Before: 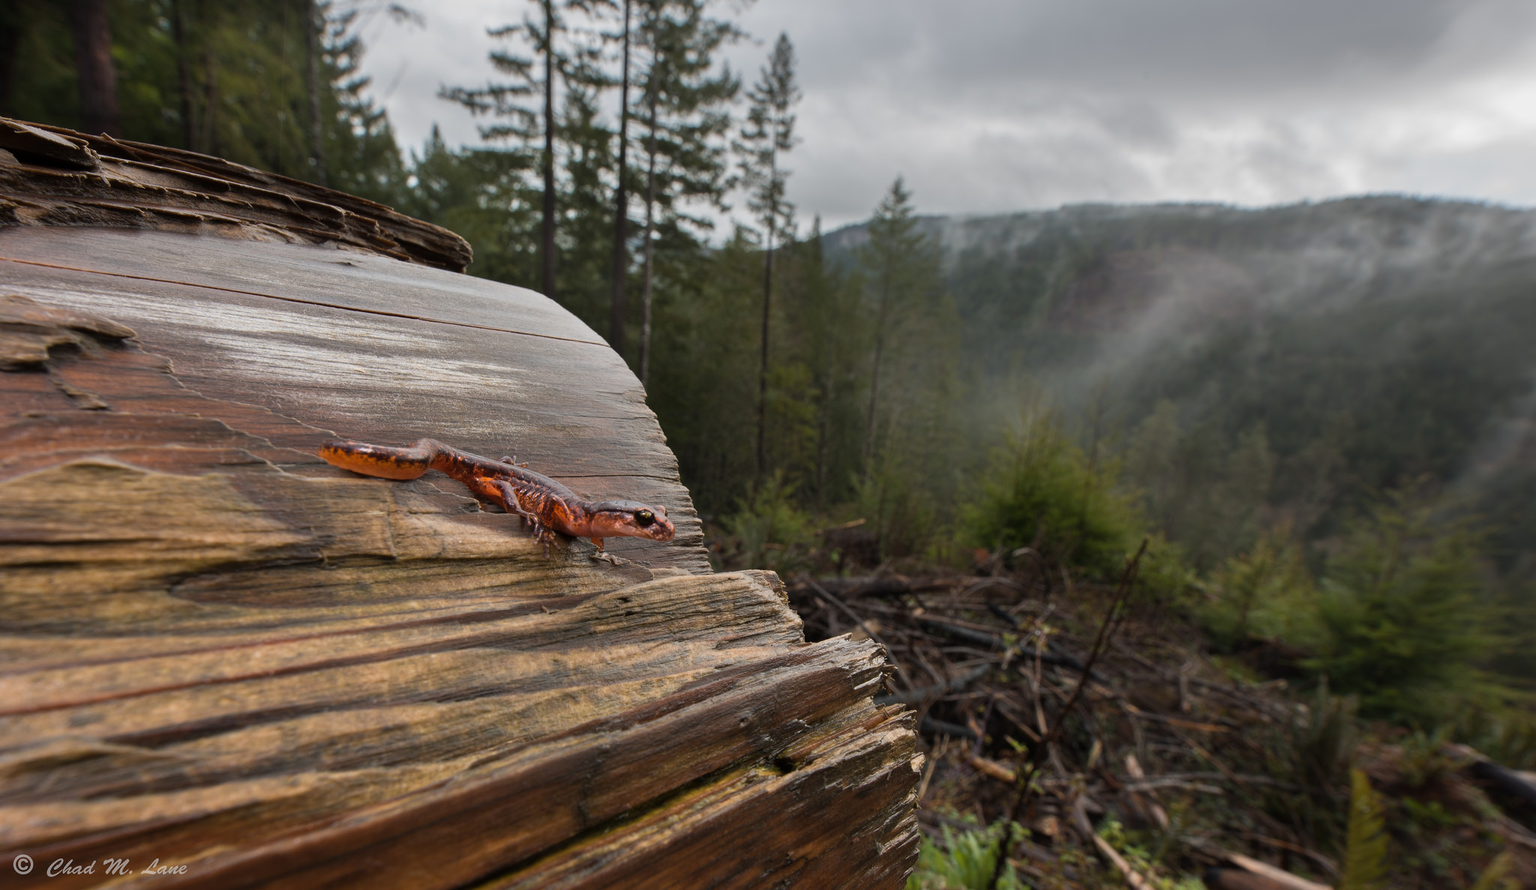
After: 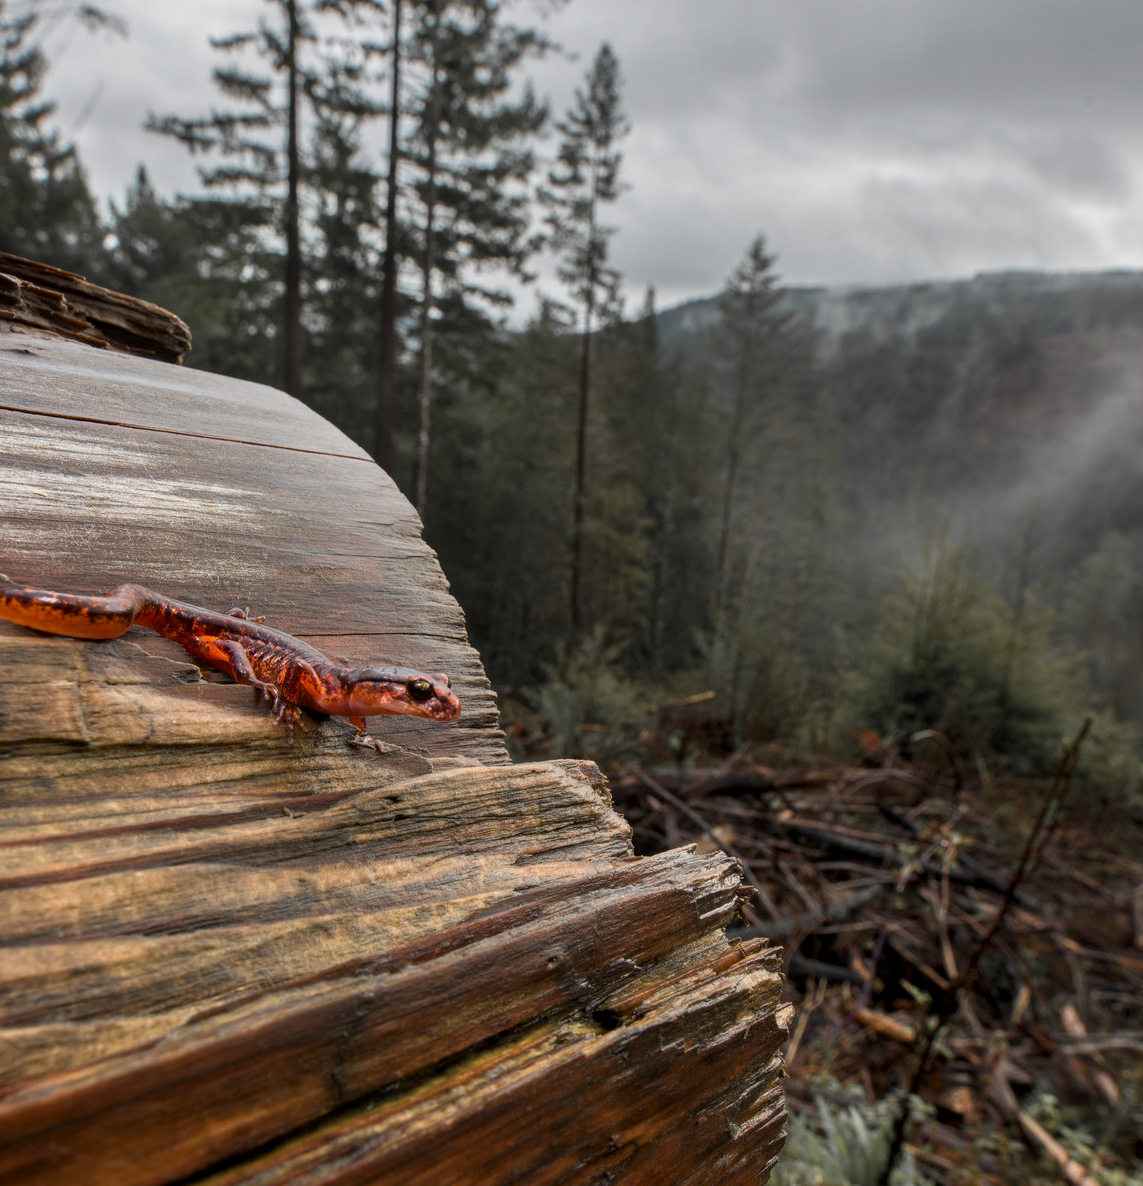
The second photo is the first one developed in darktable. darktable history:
local contrast: on, module defaults
color zones: curves: ch1 [(0, 0.679) (0.143, 0.647) (0.286, 0.261) (0.378, -0.011) (0.571, 0.396) (0.714, 0.399) (0.857, 0.406) (1, 0.679)]
crop: left 21.451%, right 22.703%
